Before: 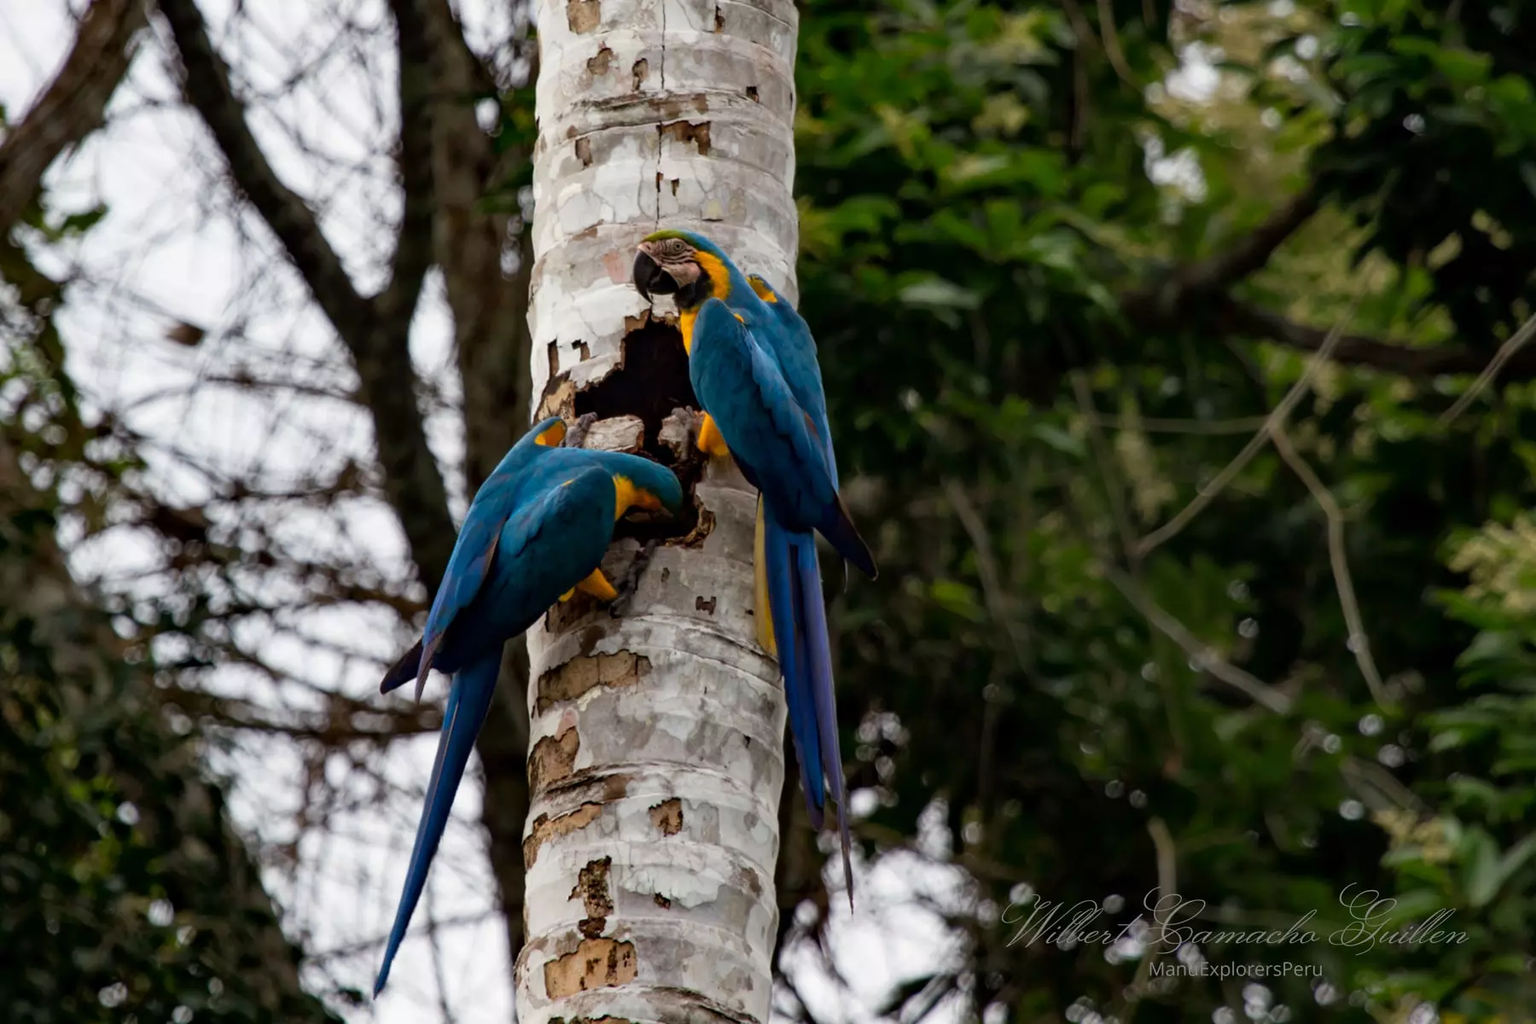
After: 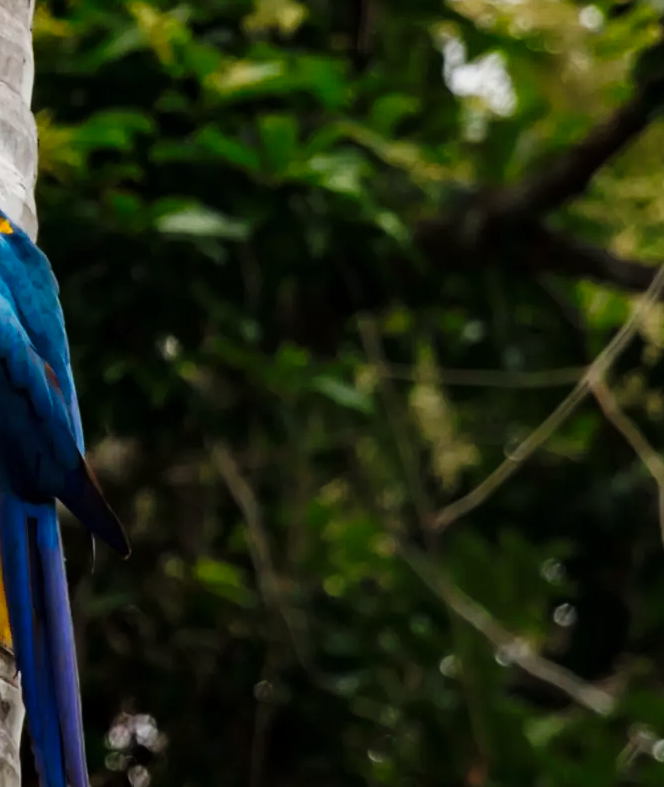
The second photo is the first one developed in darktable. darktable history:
base curve: curves: ch0 [(0, 0) (0.032, 0.025) (0.121, 0.166) (0.206, 0.329) (0.605, 0.79) (1, 1)], preserve colors none
crop and rotate: left 49.936%, top 10.094%, right 13.136%, bottom 24.256%
